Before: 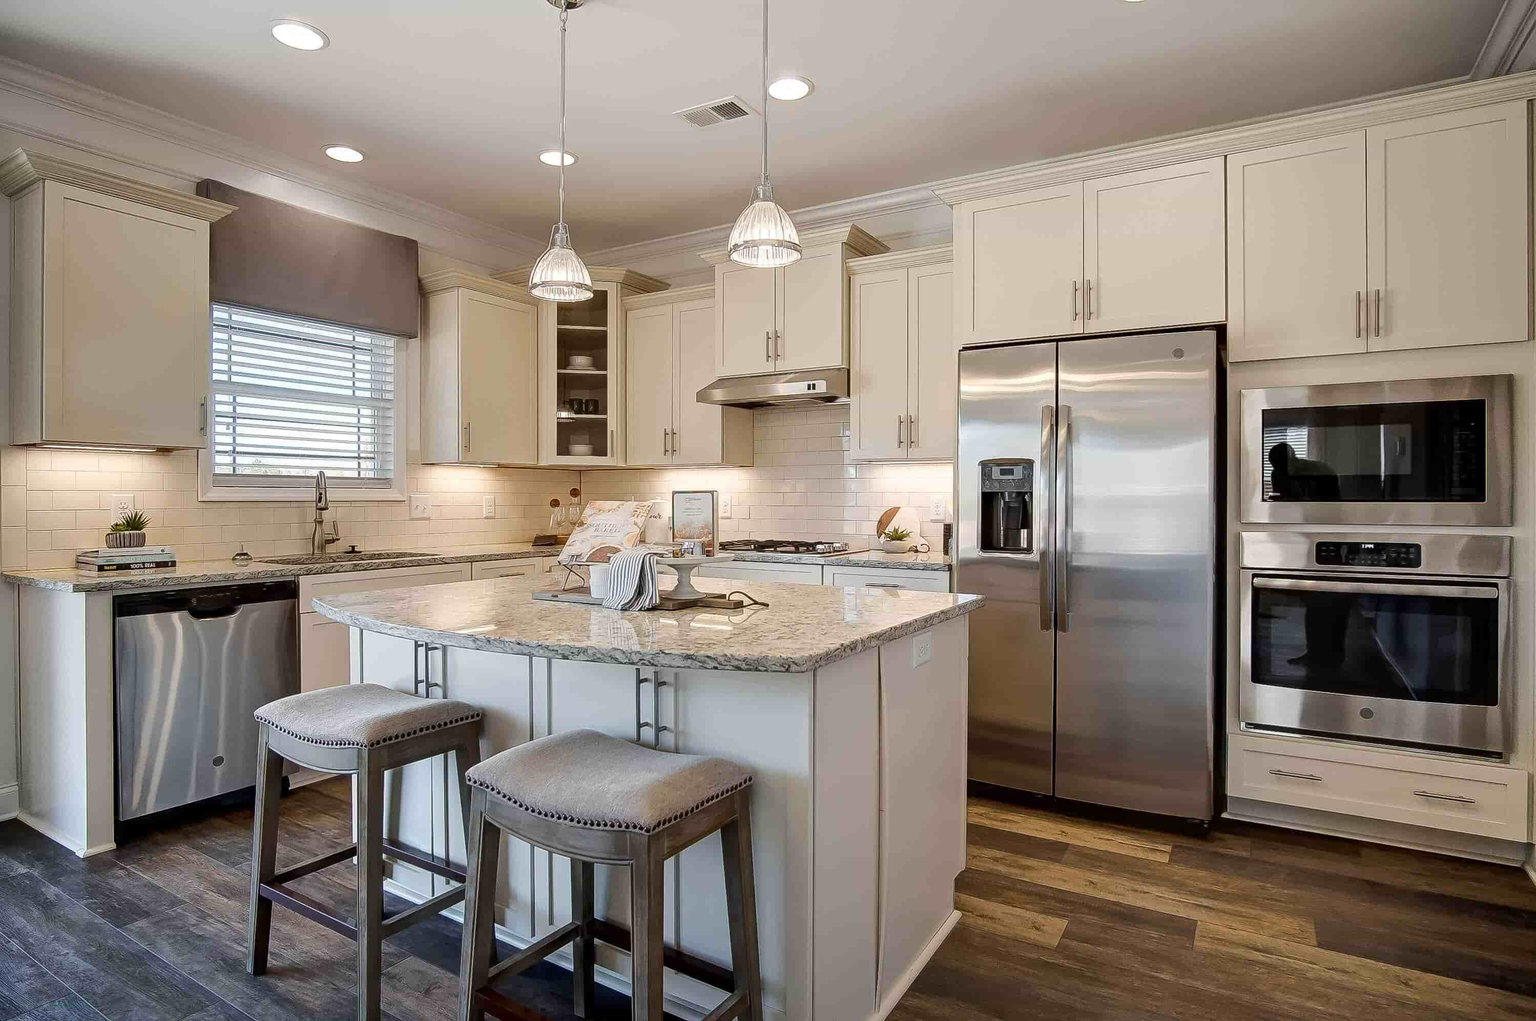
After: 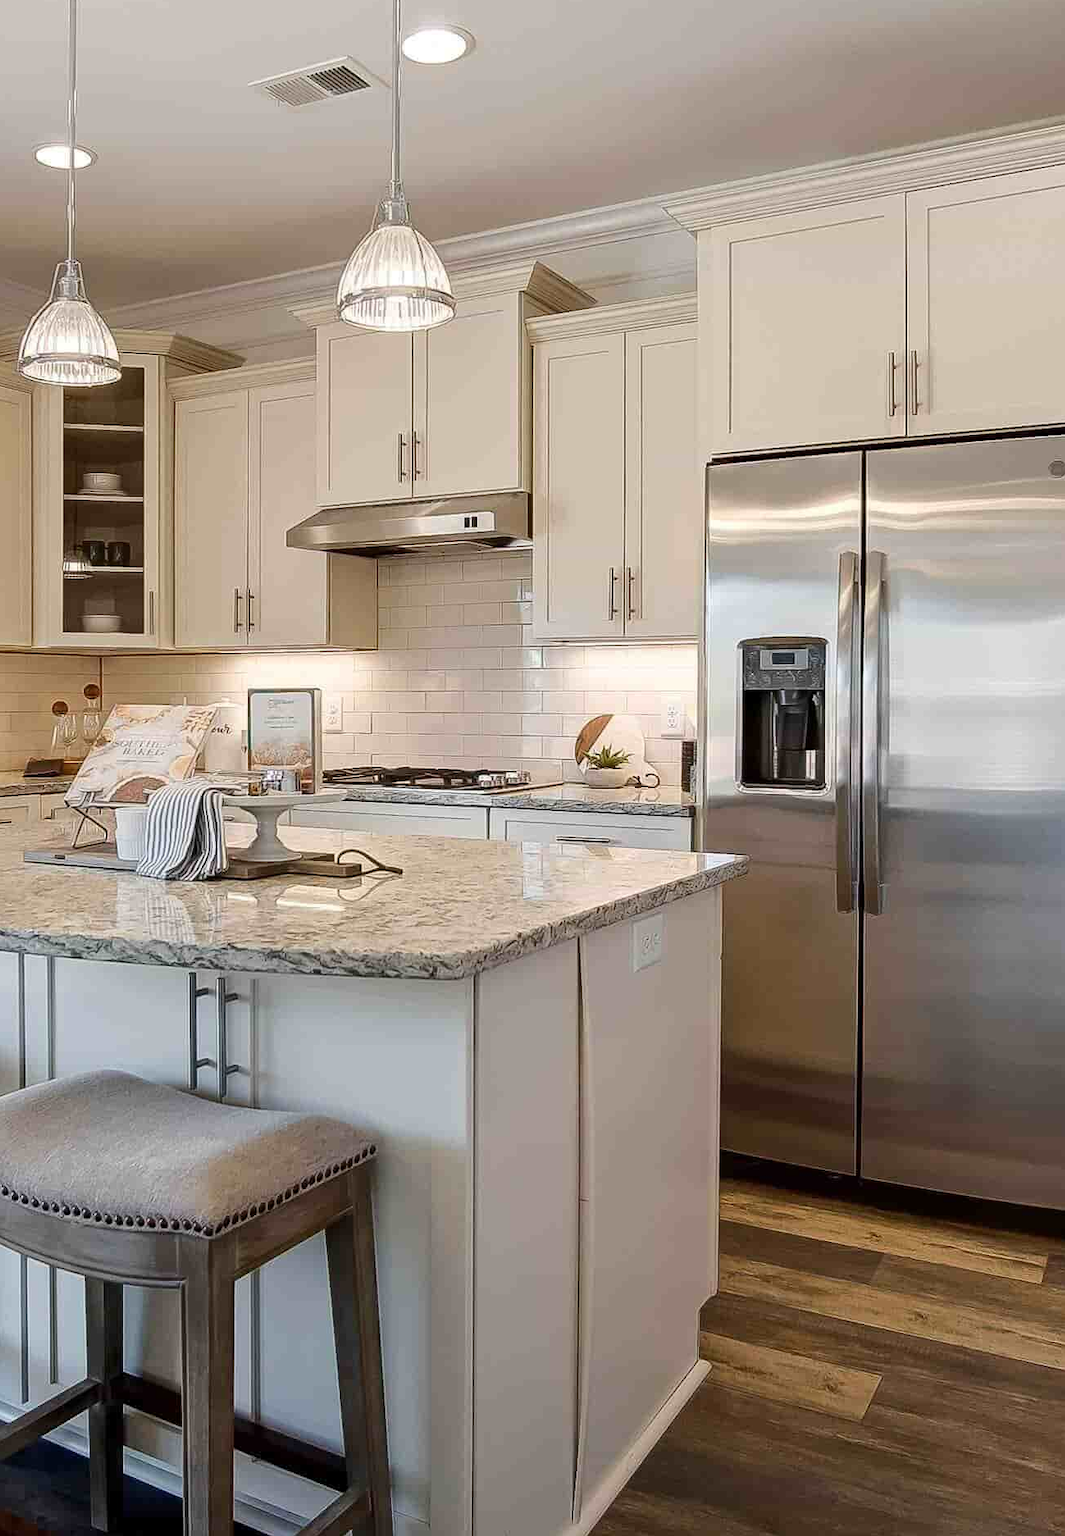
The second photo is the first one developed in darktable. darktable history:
crop: left 33.69%, top 5.941%, right 22.979%
